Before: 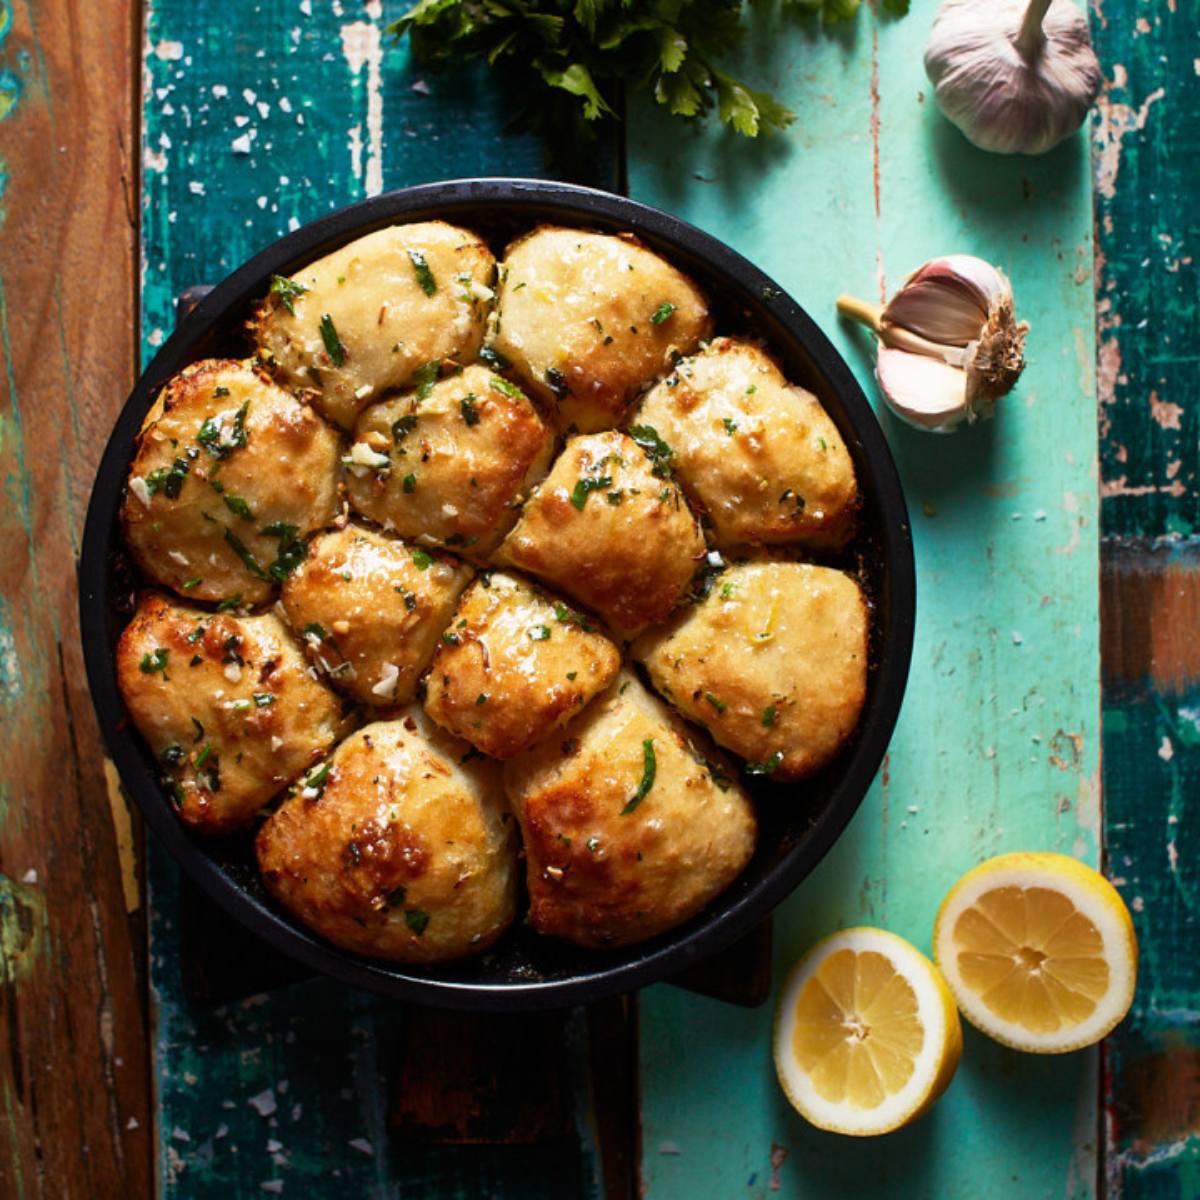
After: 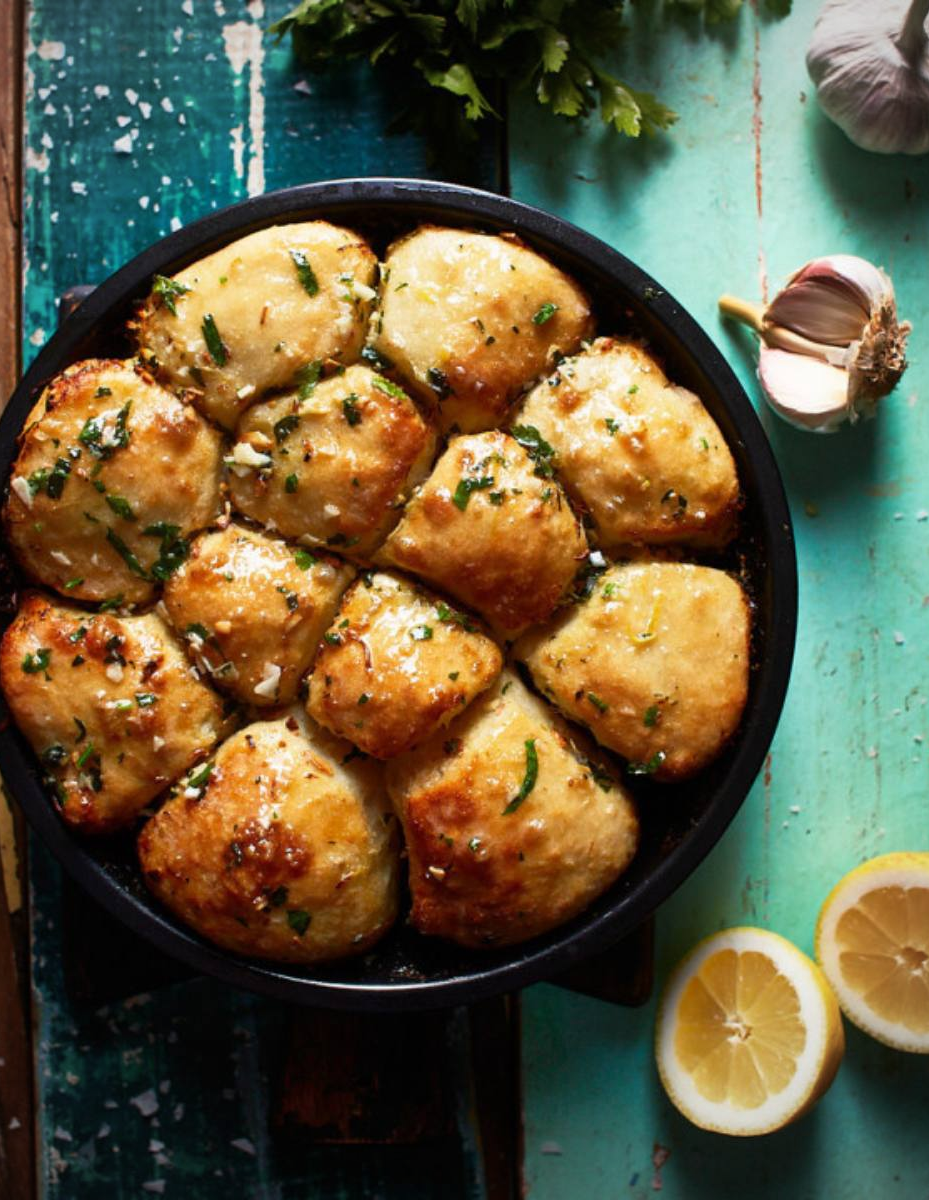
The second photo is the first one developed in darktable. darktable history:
crop: left 9.88%, right 12.664%
vignetting: fall-off radius 60.92%
